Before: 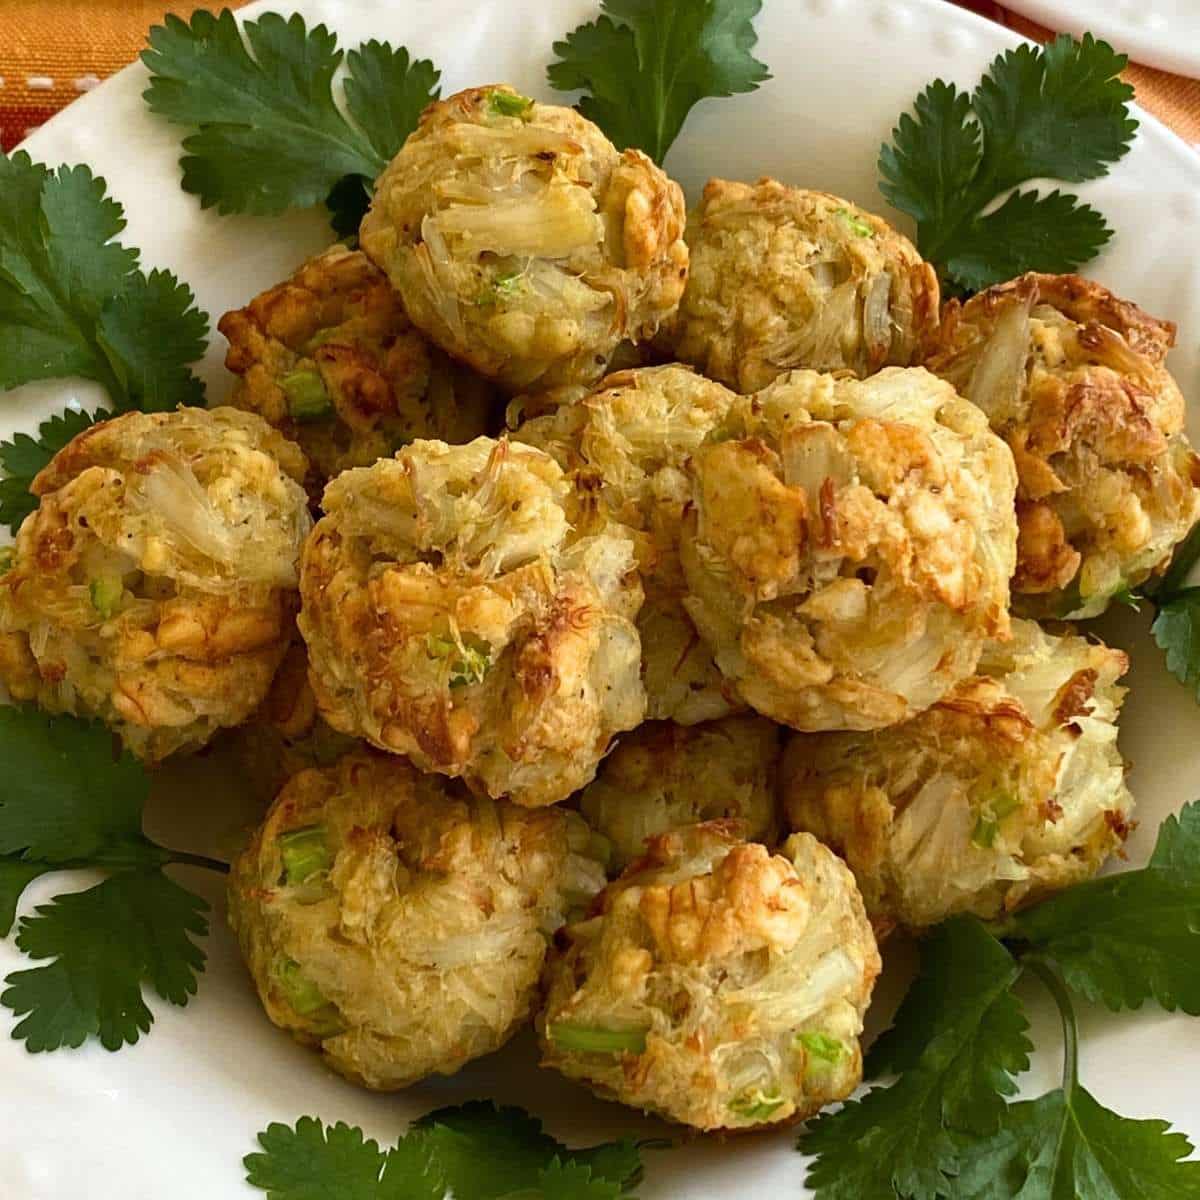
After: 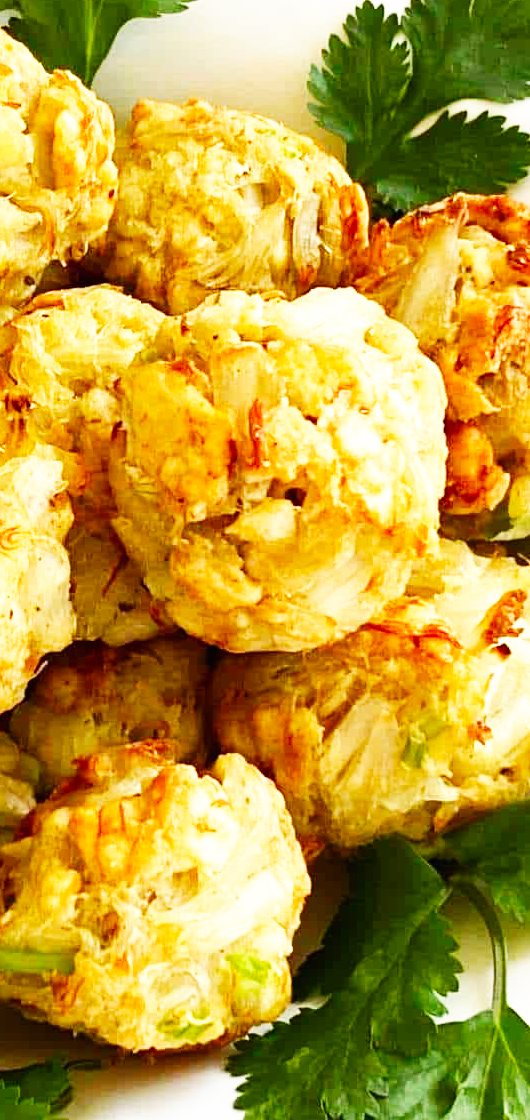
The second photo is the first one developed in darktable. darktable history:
crop: left 47.628%, top 6.643%, right 7.874%
exposure: black level correction 0, exposure 0.2 EV, compensate exposure bias true, compensate highlight preservation false
vibrance: vibrance 20%
base curve: curves: ch0 [(0, 0) (0.007, 0.004) (0.027, 0.03) (0.046, 0.07) (0.207, 0.54) (0.442, 0.872) (0.673, 0.972) (1, 1)], preserve colors none
